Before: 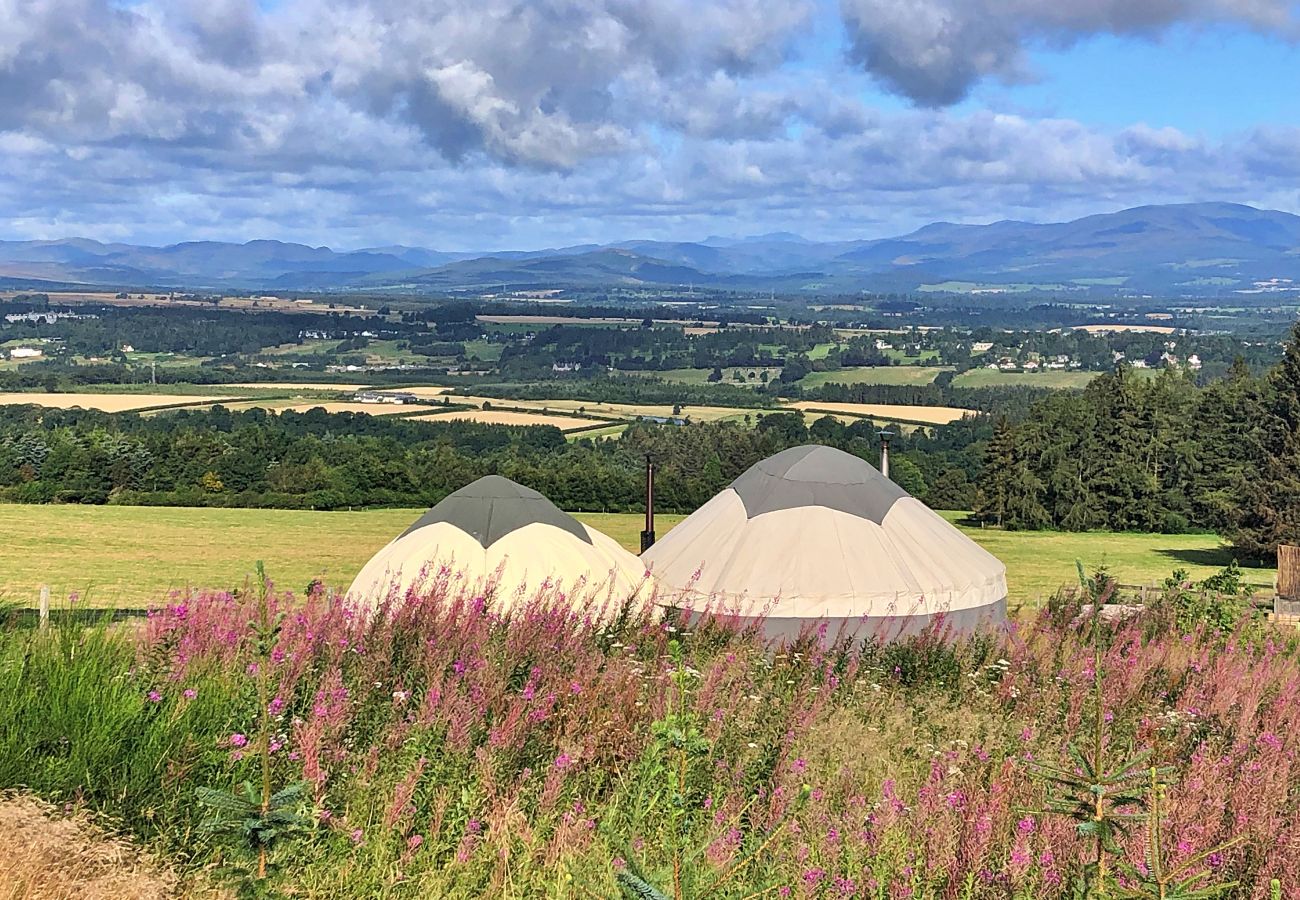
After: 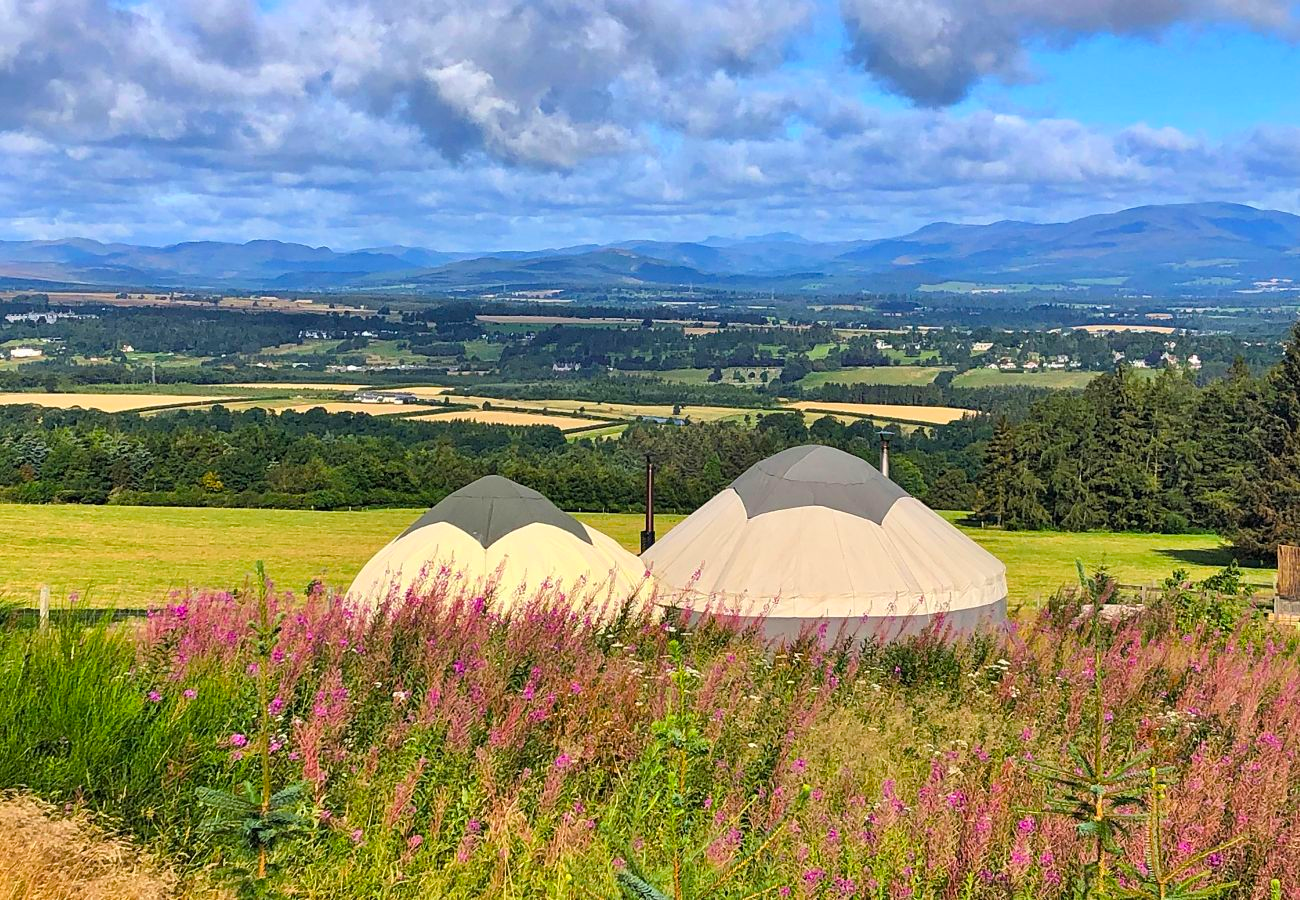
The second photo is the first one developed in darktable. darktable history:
color balance rgb: perceptual saturation grading › global saturation 25.557%, global vibrance 20%
